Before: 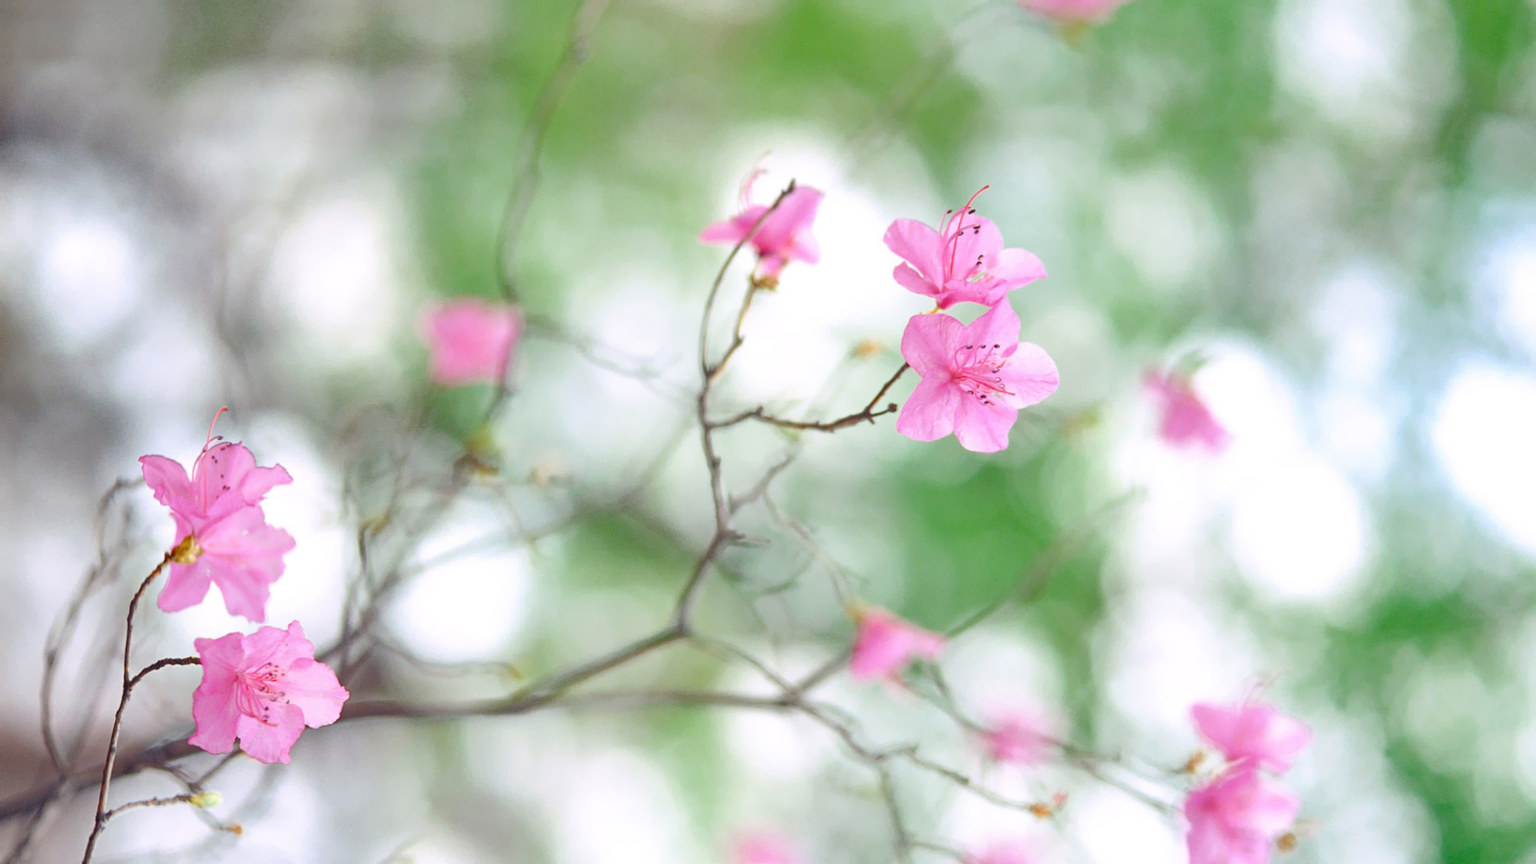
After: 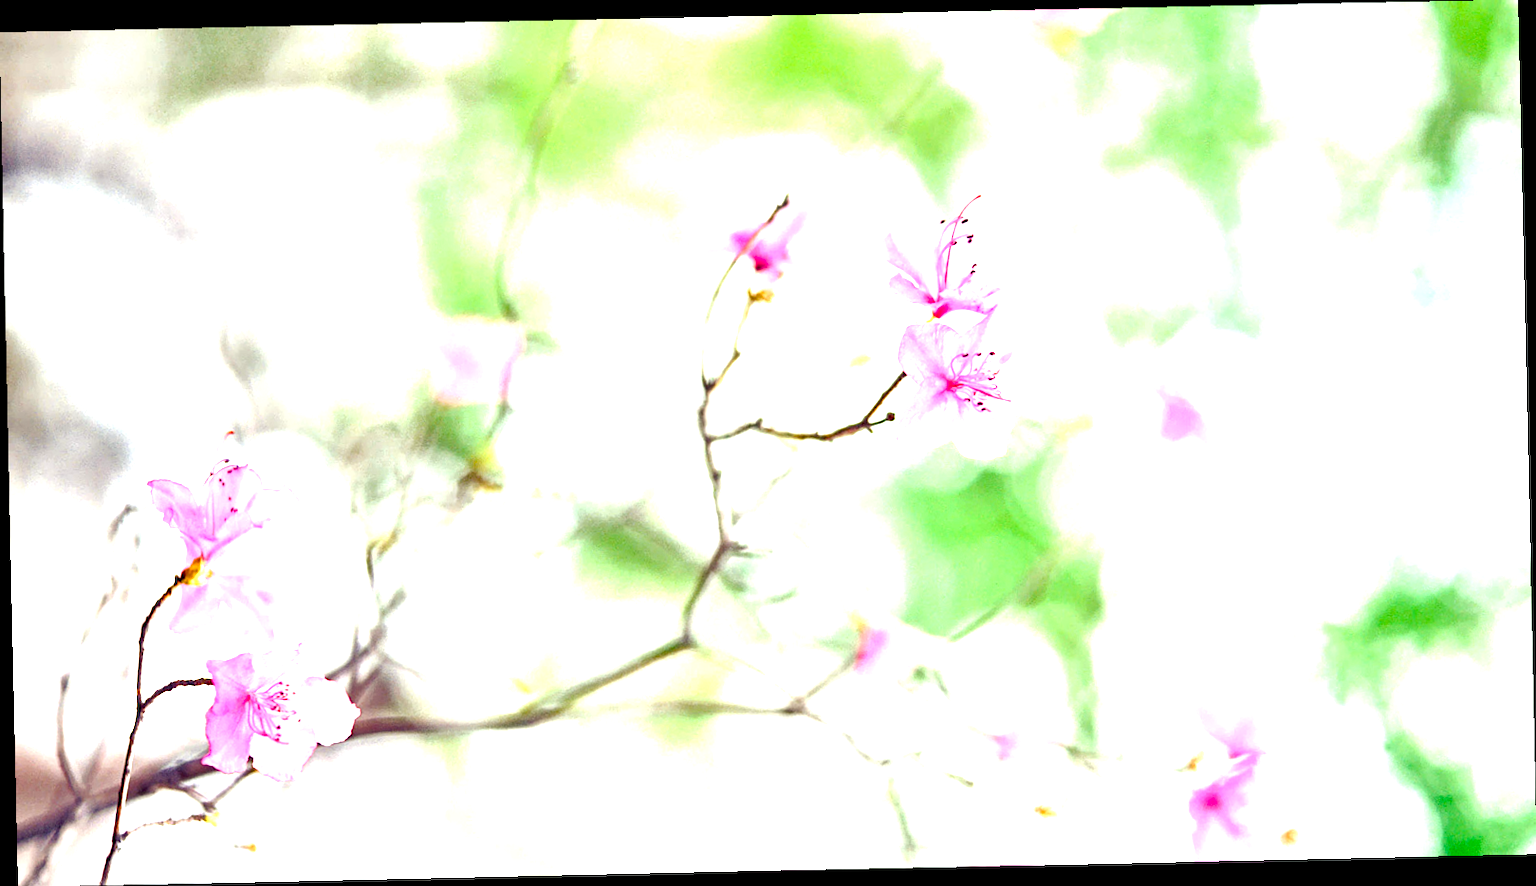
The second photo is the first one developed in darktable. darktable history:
color balance rgb: shadows lift › luminance -21.66%, shadows lift › chroma 6.57%, shadows lift › hue 270°, power › chroma 0.68%, power › hue 60°, highlights gain › luminance 6.08%, highlights gain › chroma 1.33%, highlights gain › hue 90°, global offset › luminance -0.87%, perceptual saturation grading › global saturation 26.86%, perceptual saturation grading › highlights -28.39%, perceptual saturation grading › mid-tones 15.22%, perceptual saturation grading › shadows 33.98%, perceptual brilliance grading › highlights 10%, perceptual brilliance grading › mid-tones 5%
exposure: black level correction 0, exposure 1.3 EV, compensate exposure bias true, compensate highlight preservation false
contrast equalizer: y [[0.545, 0.572, 0.59, 0.59, 0.571, 0.545], [0.5 ×6], [0.5 ×6], [0 ×6], [0 ×6]]
rotate and perspective: rotation -1.24°, automatic cropping off
